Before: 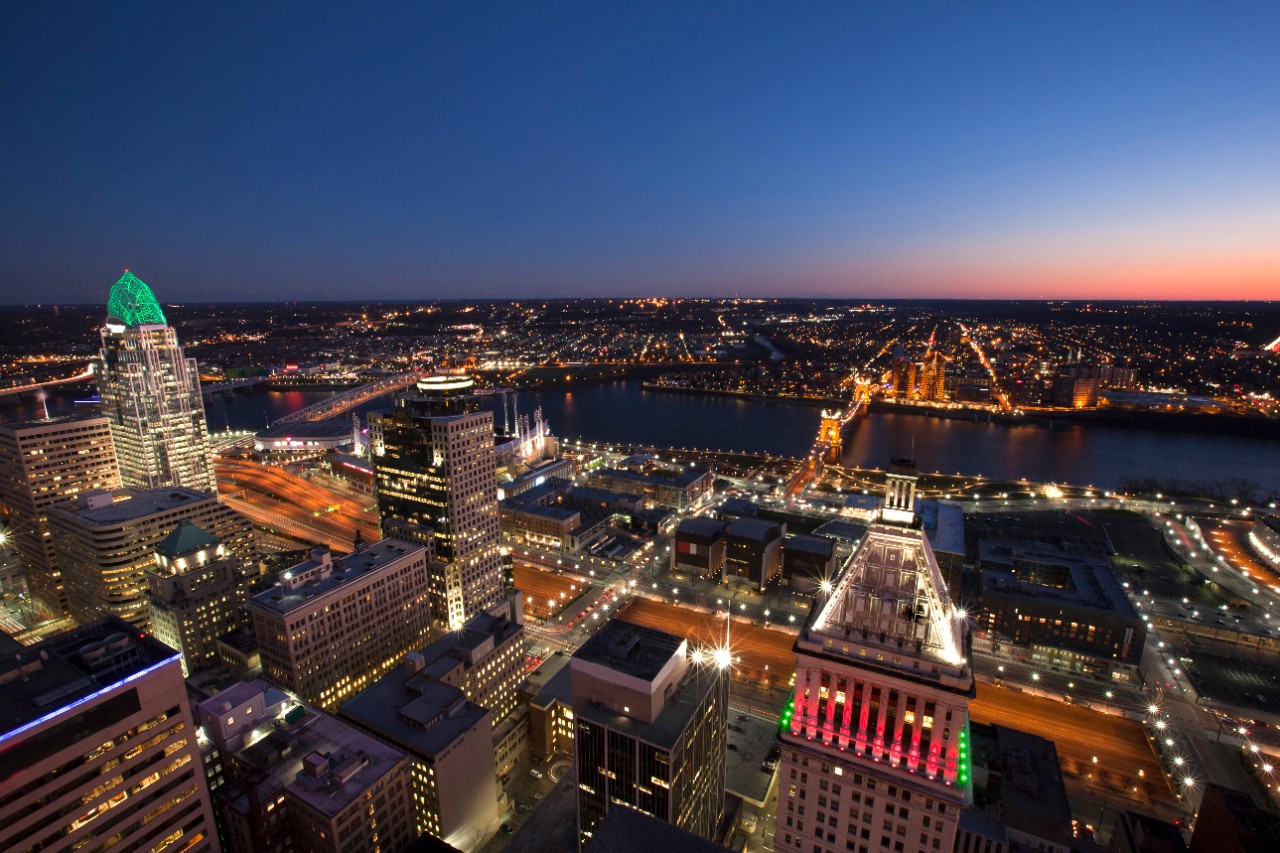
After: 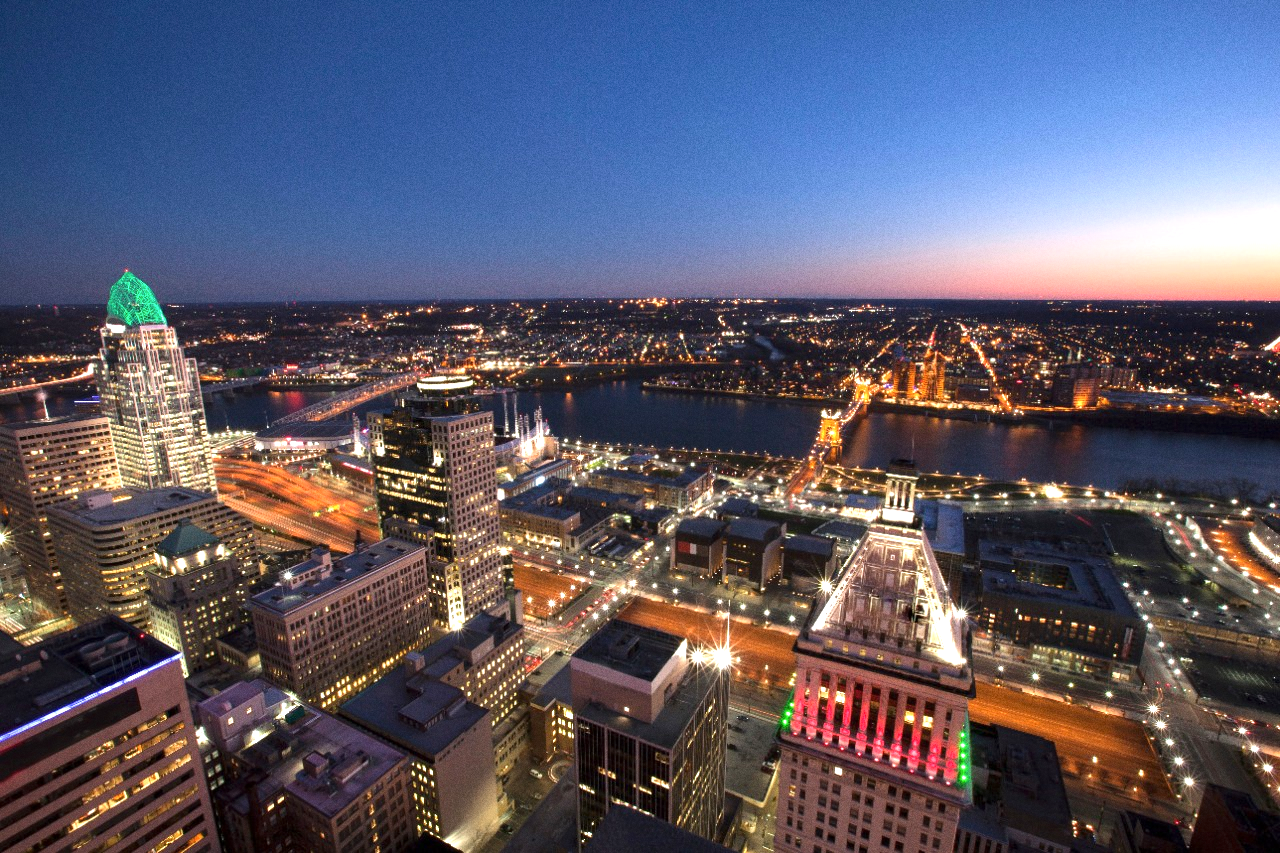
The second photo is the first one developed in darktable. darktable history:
contrast brightness saturation: contrast 0.01, saturation -0.05
exposure: exposure 0.785 EV, compensate highlight preservation false
grain: coarseness 0.09 ISO
